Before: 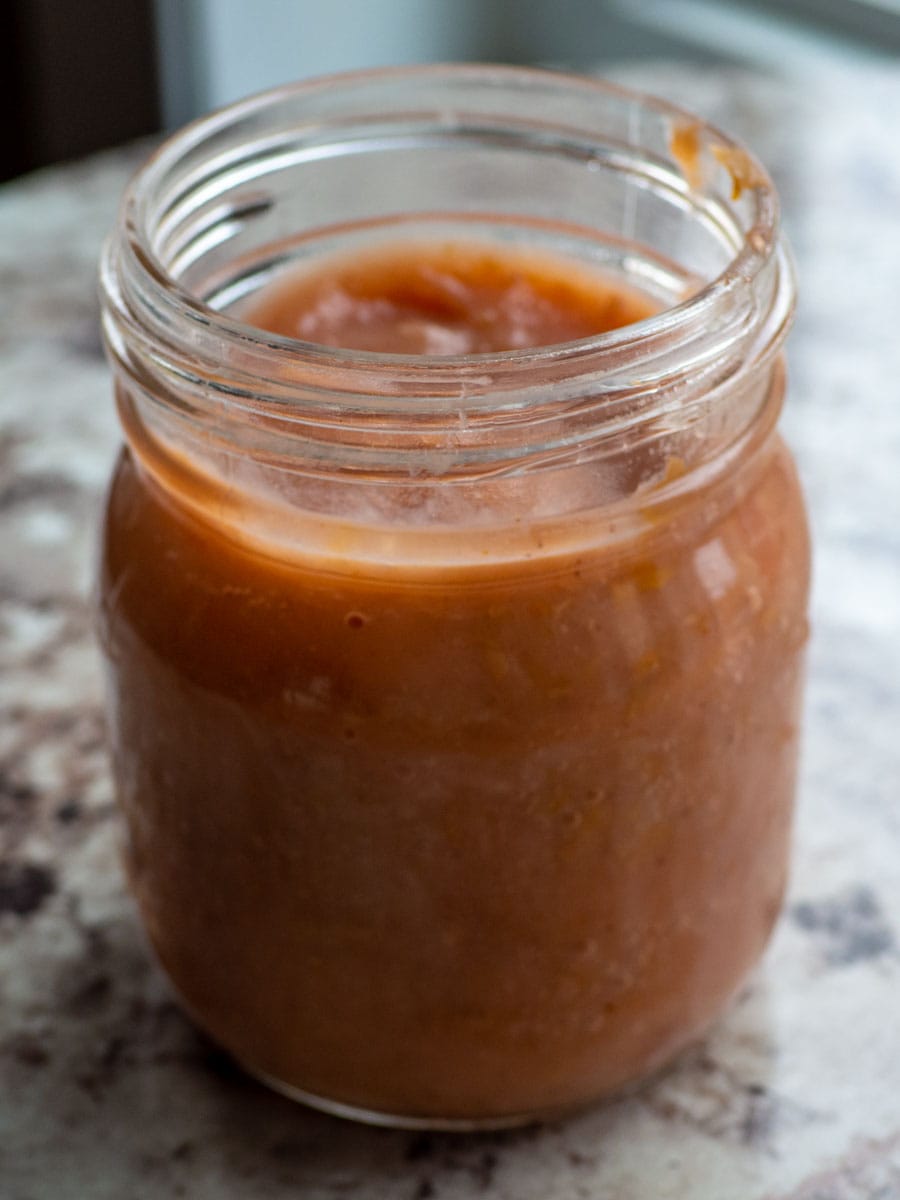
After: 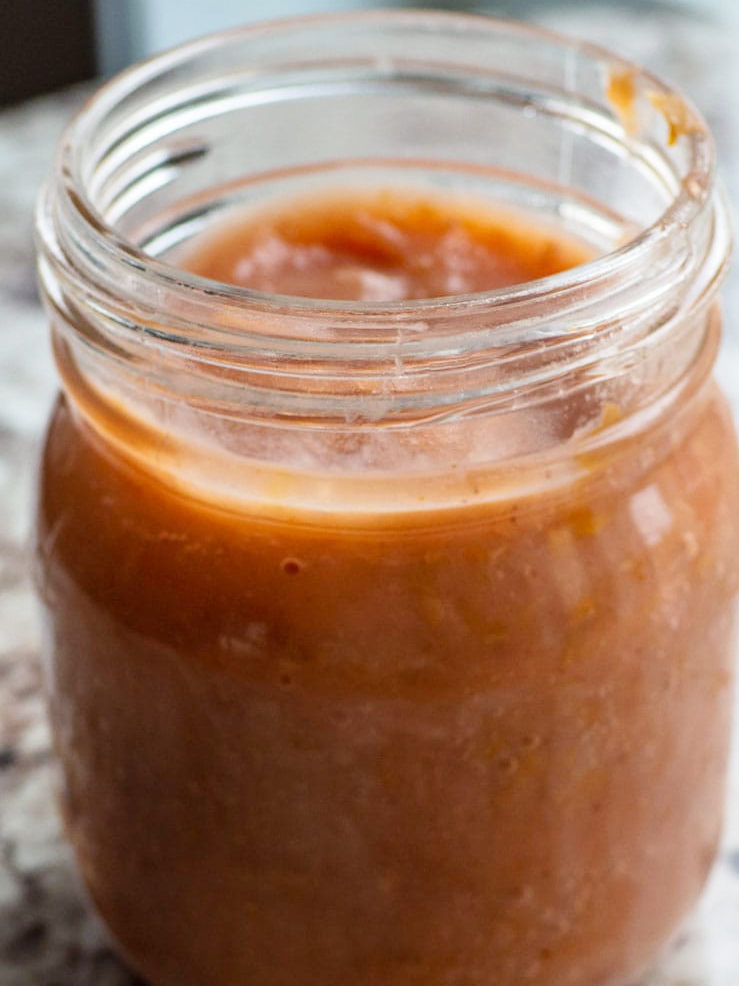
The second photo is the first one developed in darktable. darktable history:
crop and rotate: left 7.196%, top 4.574%, right 10.605%, bottom 13.178%
base curve: curves: ch0 [(0, 0) (0.204, 0.334) (0.55, 0.733) (1, 1)], preserve colors none
